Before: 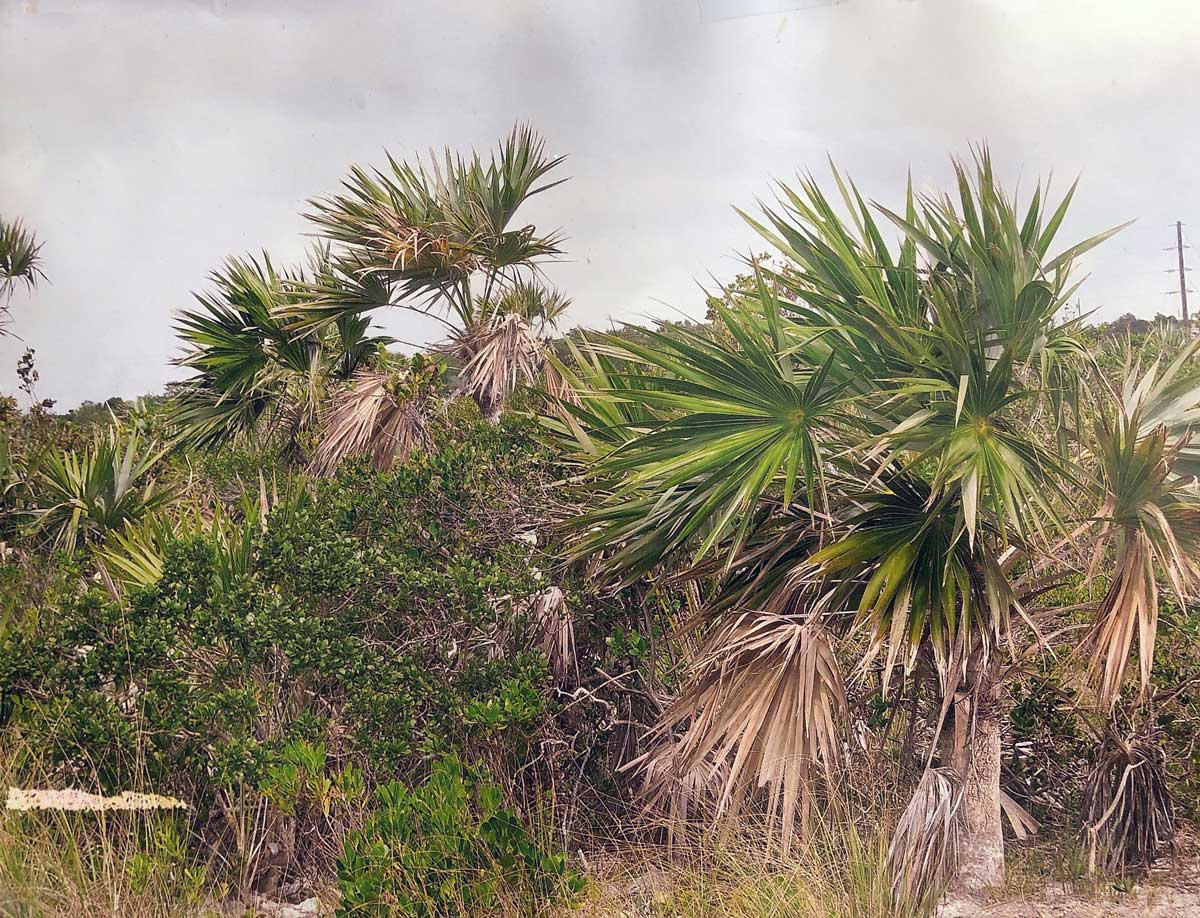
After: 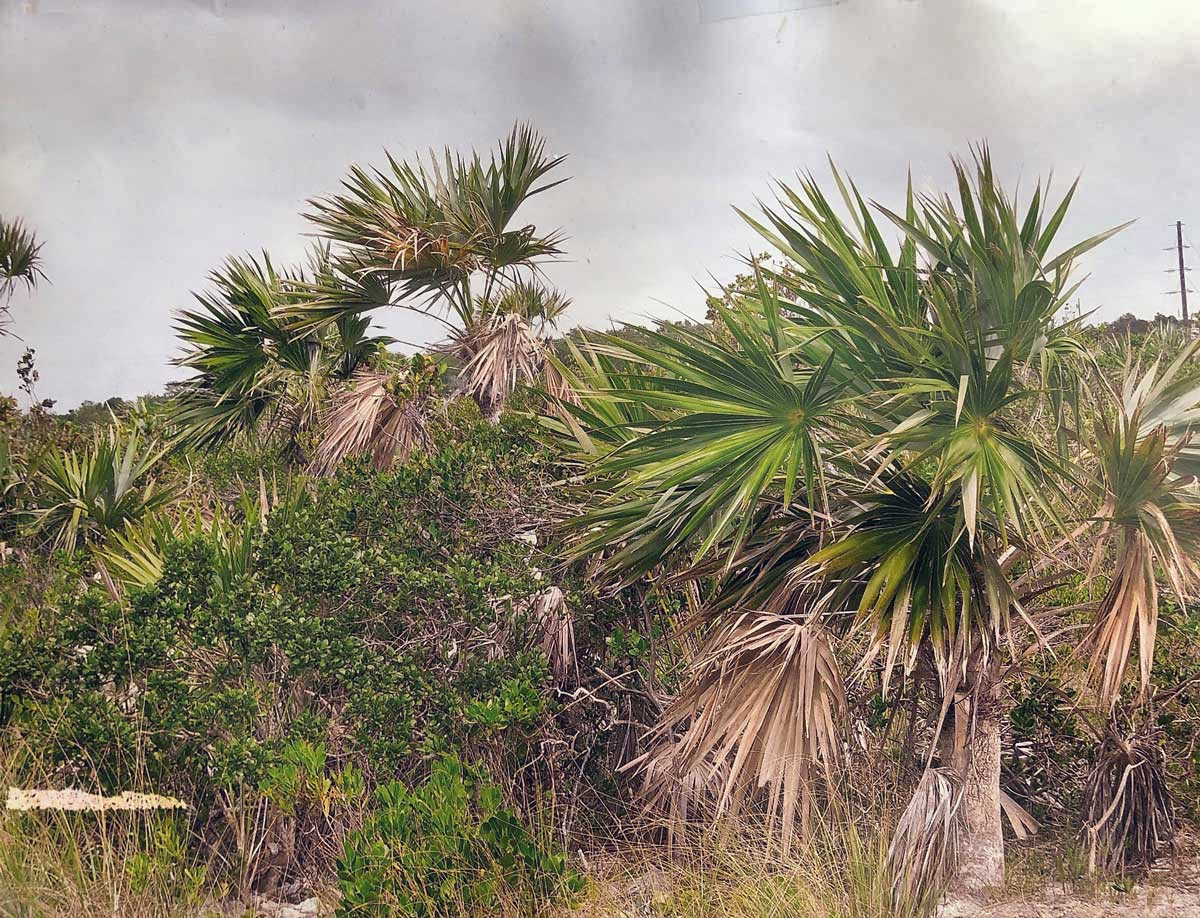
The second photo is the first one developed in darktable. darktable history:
shadows and highlights: highlights color adjustment 0.88%, low approximation 0.01, soften with gaussian
